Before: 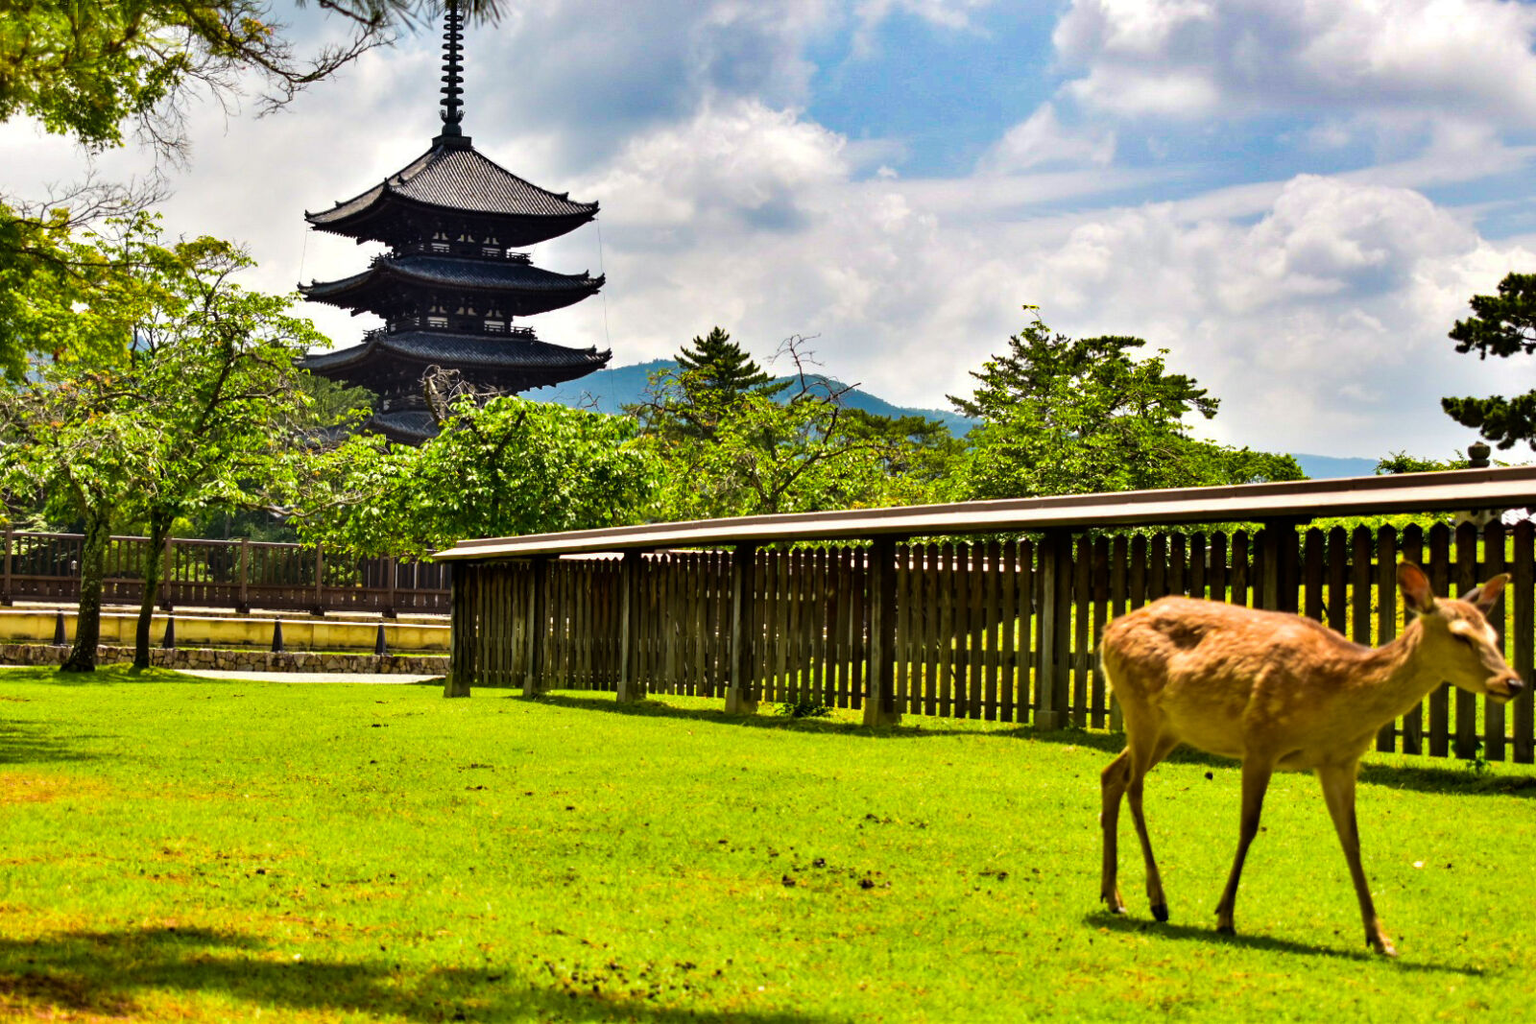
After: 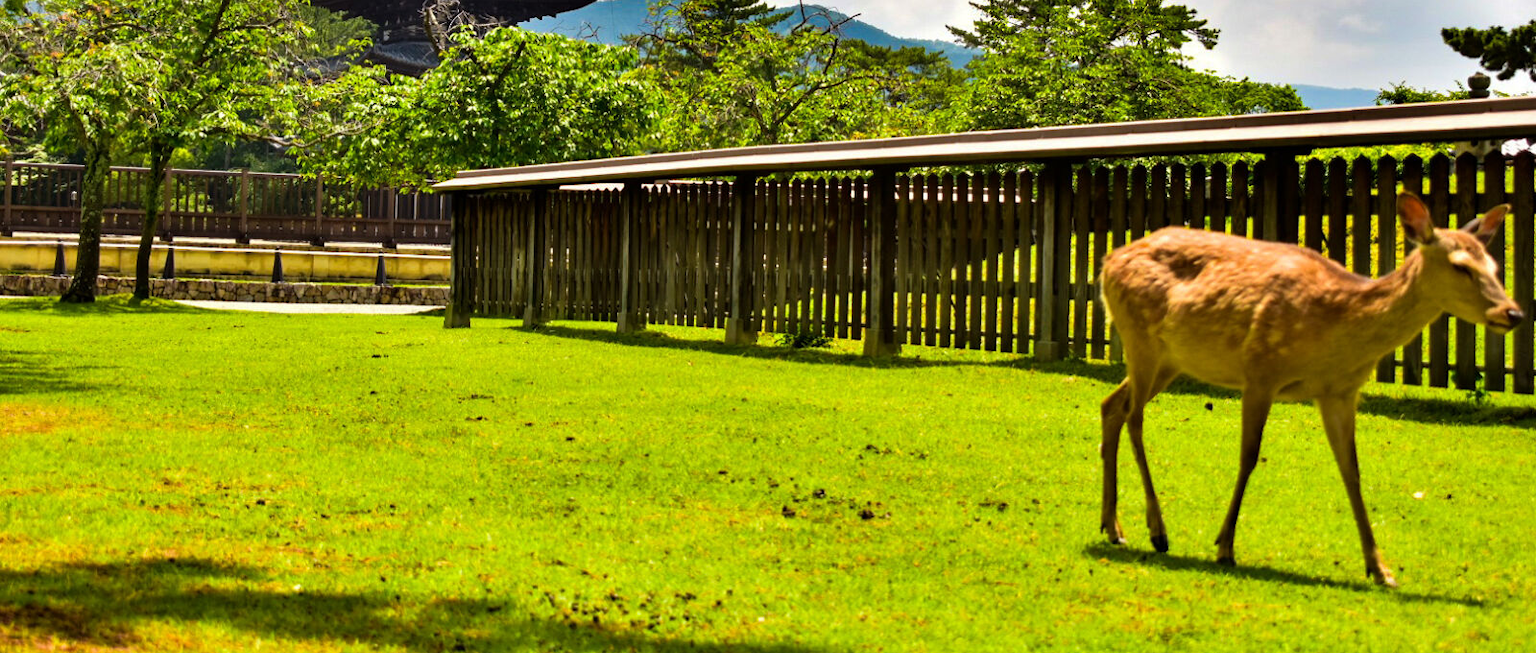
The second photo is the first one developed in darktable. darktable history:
crop and rotate: top 36.148%
